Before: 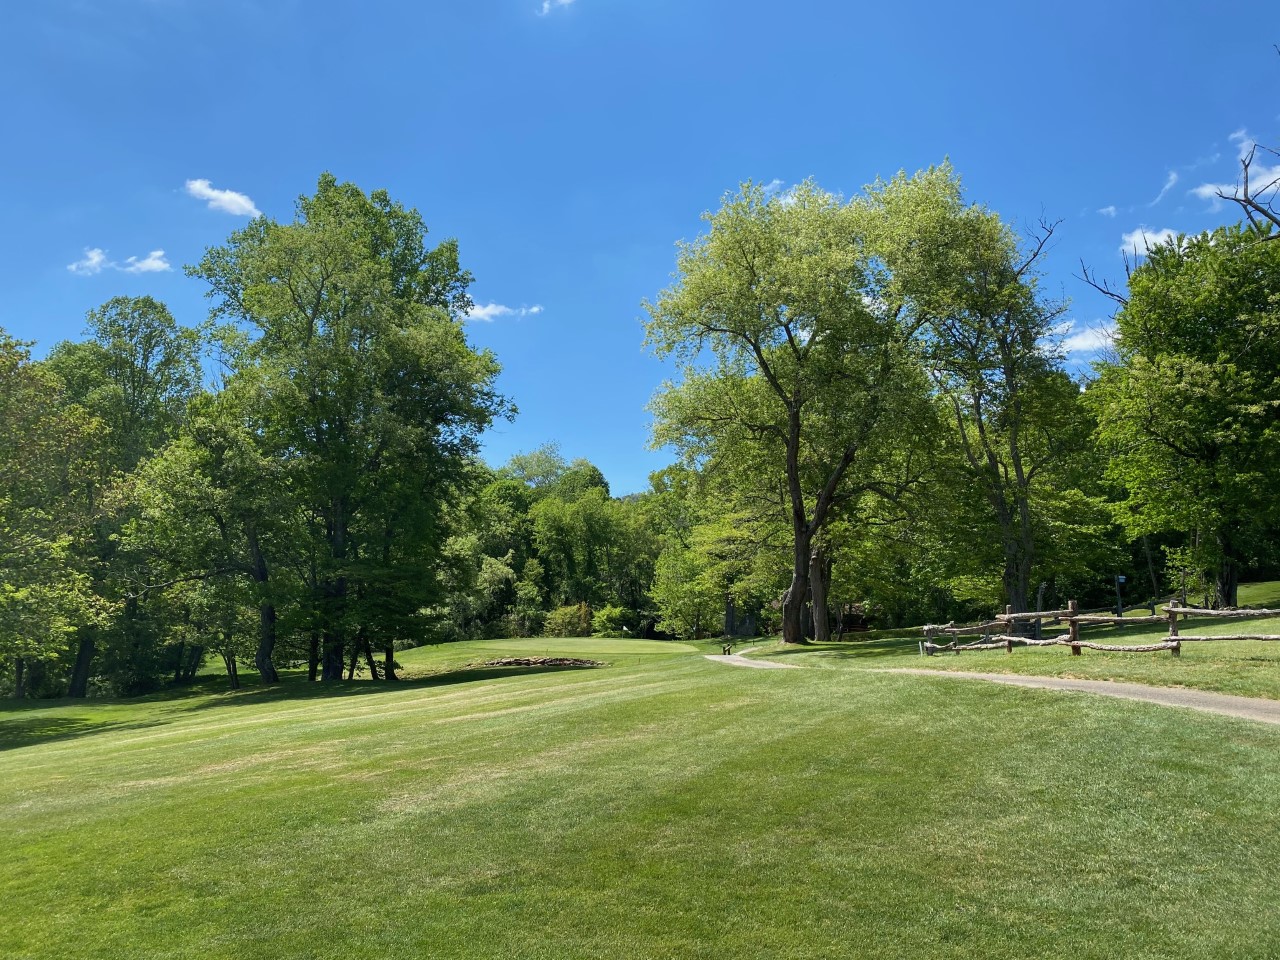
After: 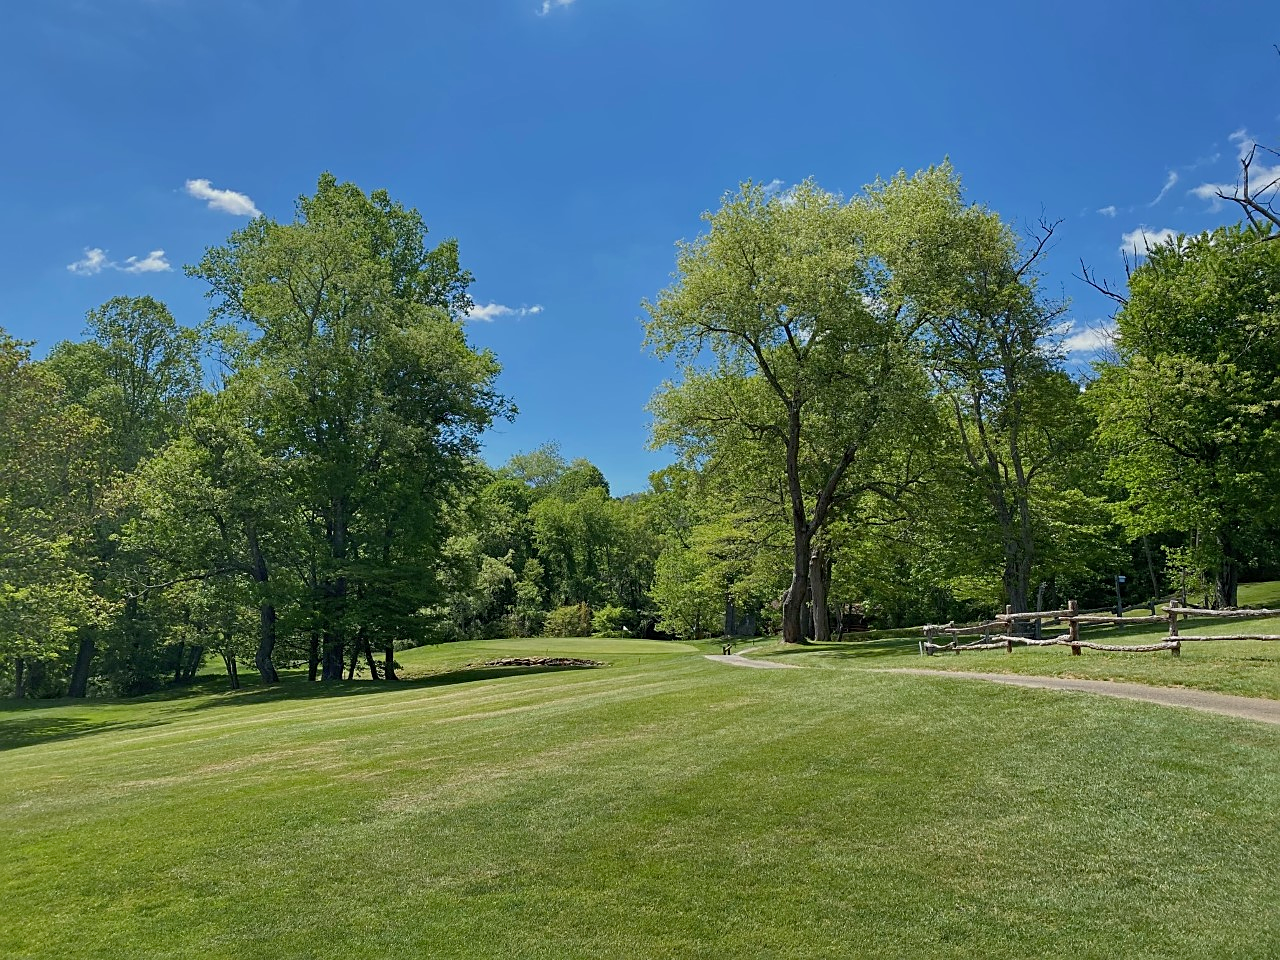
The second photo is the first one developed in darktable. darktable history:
sharpen: on, module defaults
haze removal: compatibility mode true, adaptive false
tone equalizer: -8 EV 0.25 EV, -7 EV 0.417 EV, -6 EV 0.417 EV, -5 EV 0.25 EV, -3 EV -0.25 EV, -2 EV -0.417 EV, -1 EV -0.417 EV, +0 EV -0.25 EV, edges refinement/feathering 500, mask exposure compensation -1.57 EV, preserve details guided filter
